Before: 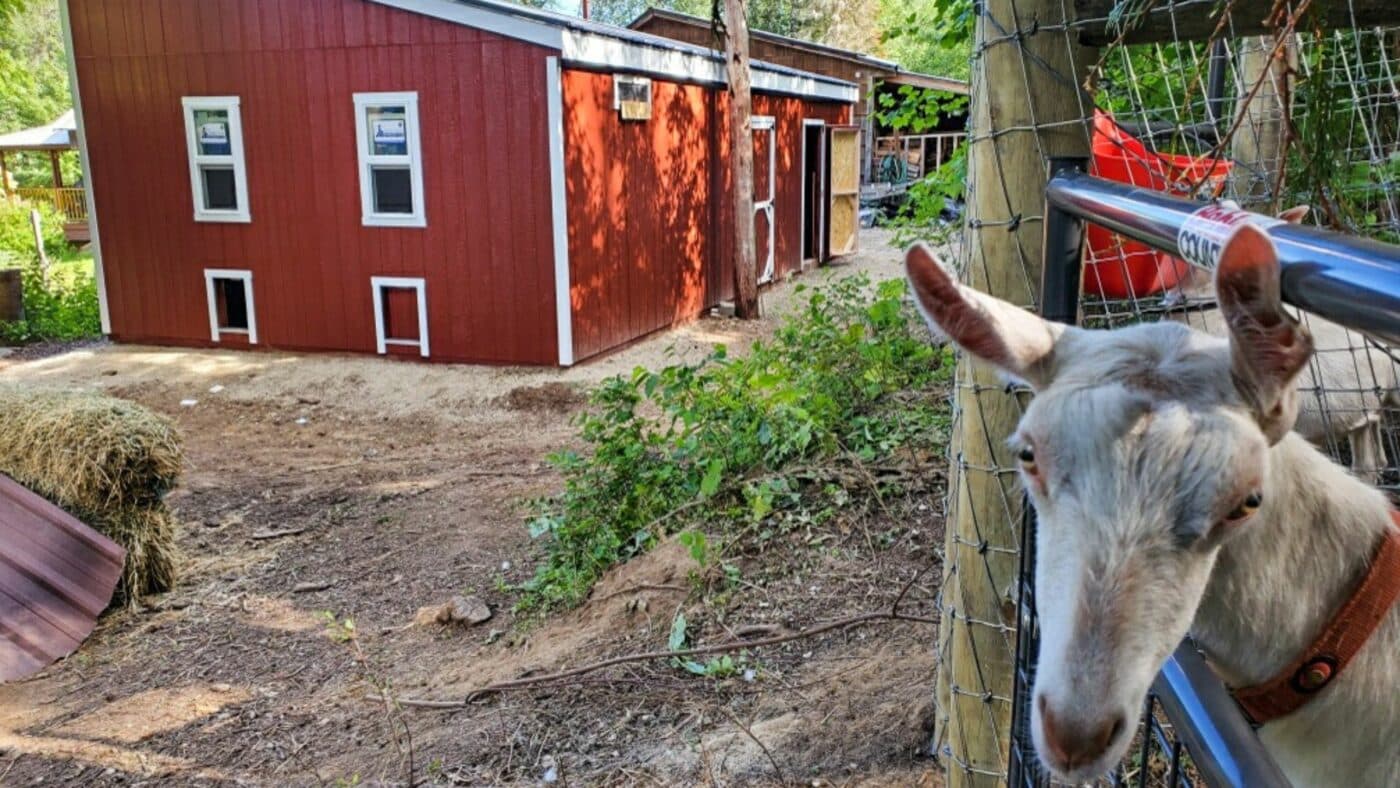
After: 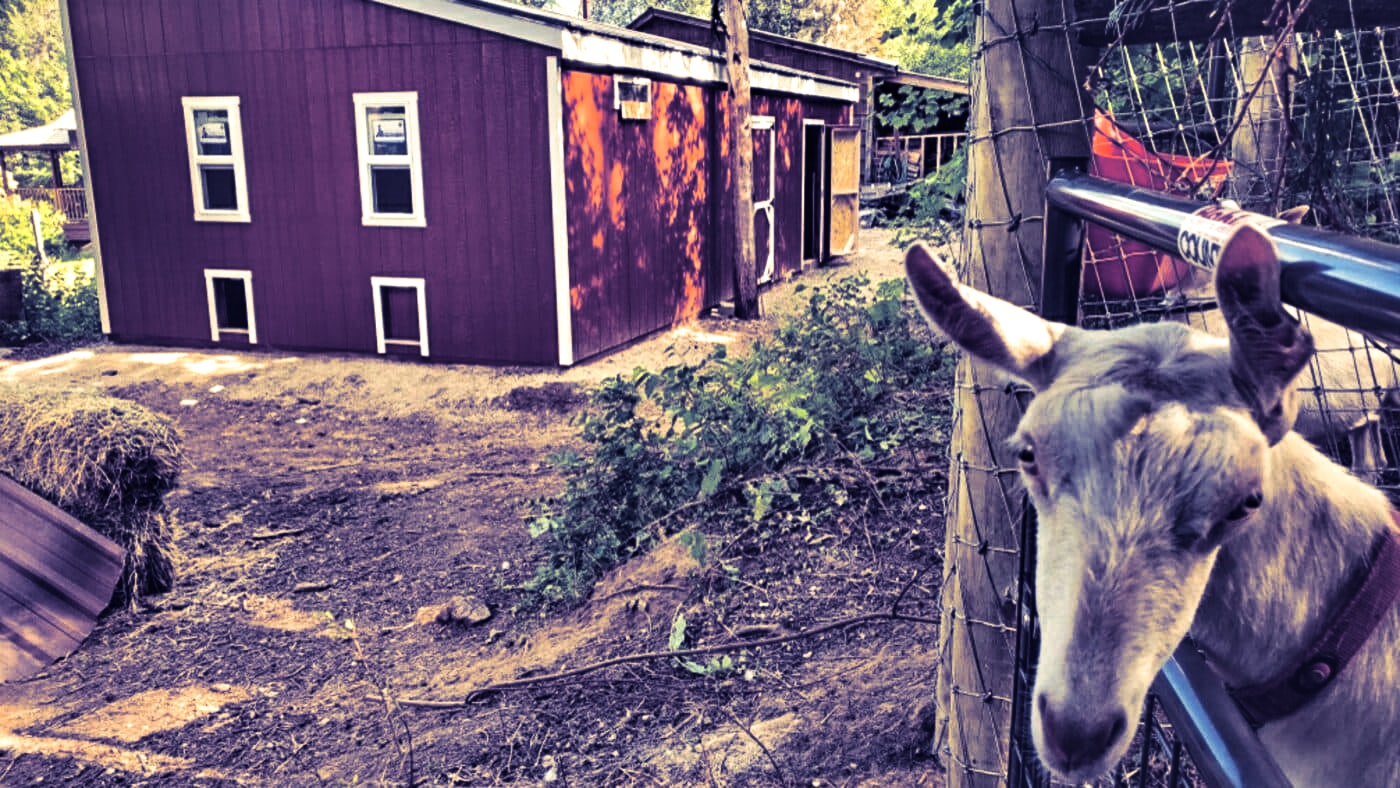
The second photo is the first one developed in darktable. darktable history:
white balance: red 1.138, green 0.996, blue 0.812
exposure: black level correction -0.023, exposure -0.039 EV, compensate highlight preservation false
contrast equalizer: y [[0.601, 0.6, 0.598, 0.598, 0.6, 0.601], [0.5 ×6], [0.5 ×6], [0 ×6], [0 ×6]]
color zones: curves: ch0 [(0.068, 0.464) (0.25, 0.5) (0.48, 0.508) (0.75, 0.536) (0.886, 0.476) (0.967, 0.456)]; ch1 [(0.066, 0.456) (0.25, 0.5) (0.616, 0.508) (0.746, 0.56) (0.934, 0.444)]
split-toning: shadows › hue 242.67°, shadows › saturation 0.733, highlights › hue 45.33°, highlights › saturation 0.667, balance -53.304, compress 21.15%
